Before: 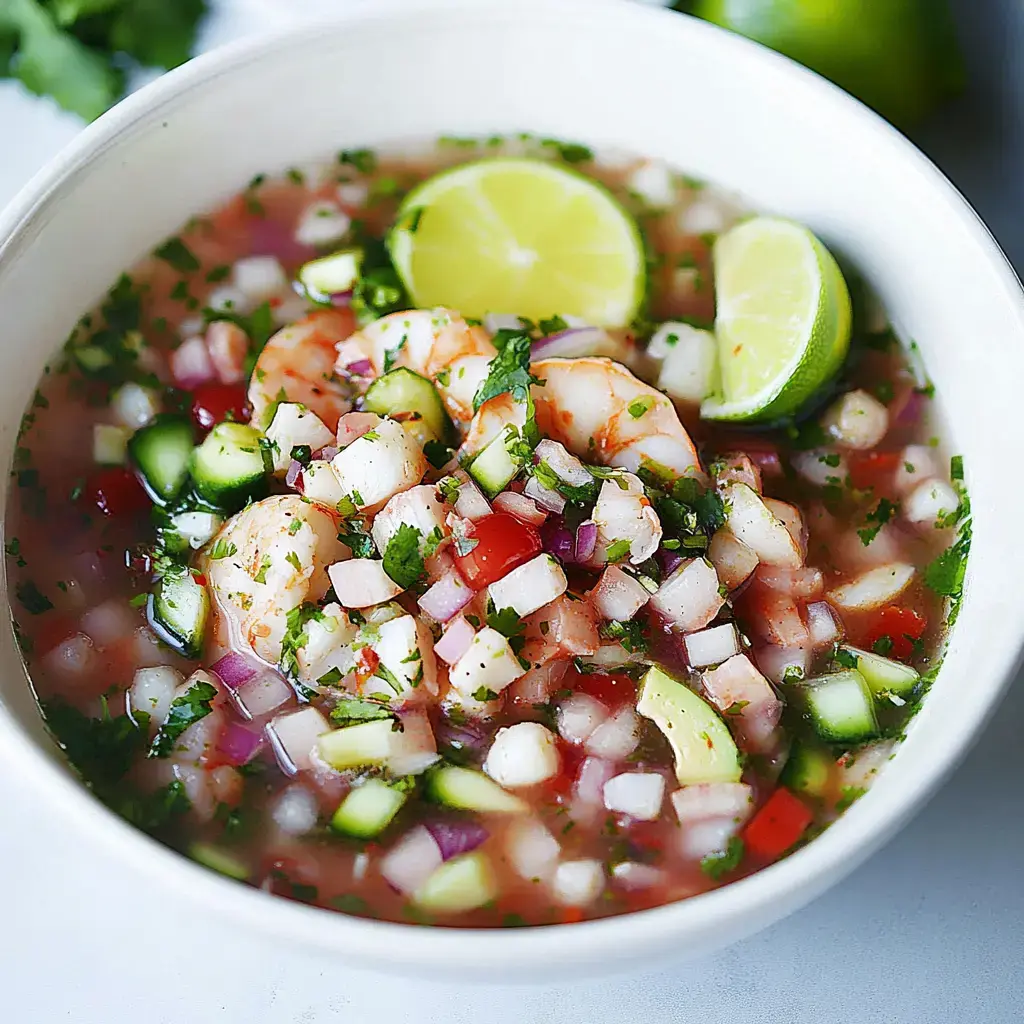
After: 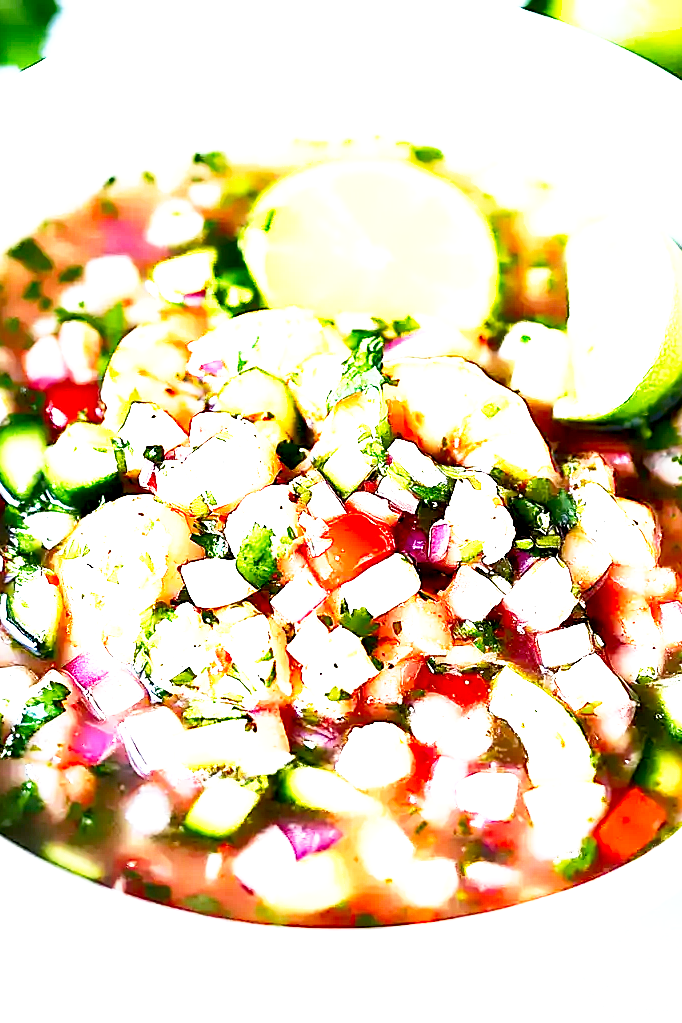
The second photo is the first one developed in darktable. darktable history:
tone equalizer: -8 EV -0.772 EV, -7 EV -0.688 EV, -6 EV -0.593 EV, -5 EV -0.409 EV, -3 EV 0.401 EV, -2 EV 0.6 EV, -1 EV 0.699 EV, +0 EV 0.779 EV
base curve: curves: ch0 [(0, 0) (0.557, 0.834) (1, 1)], preserve colors none
crop and rotate: left 14.366%, right 18.945%
shadows and highlights: shadows 34.7, highlights -34.88, soften with gaussian
exposure: black level correction 0.009, exposure 1.433 EV, compensate exposure bias true, compensate highlight preservation false
local contrast: mode bilateral grid, contrast 11, coarseness 25, detail 115%, midtone range 0.2
